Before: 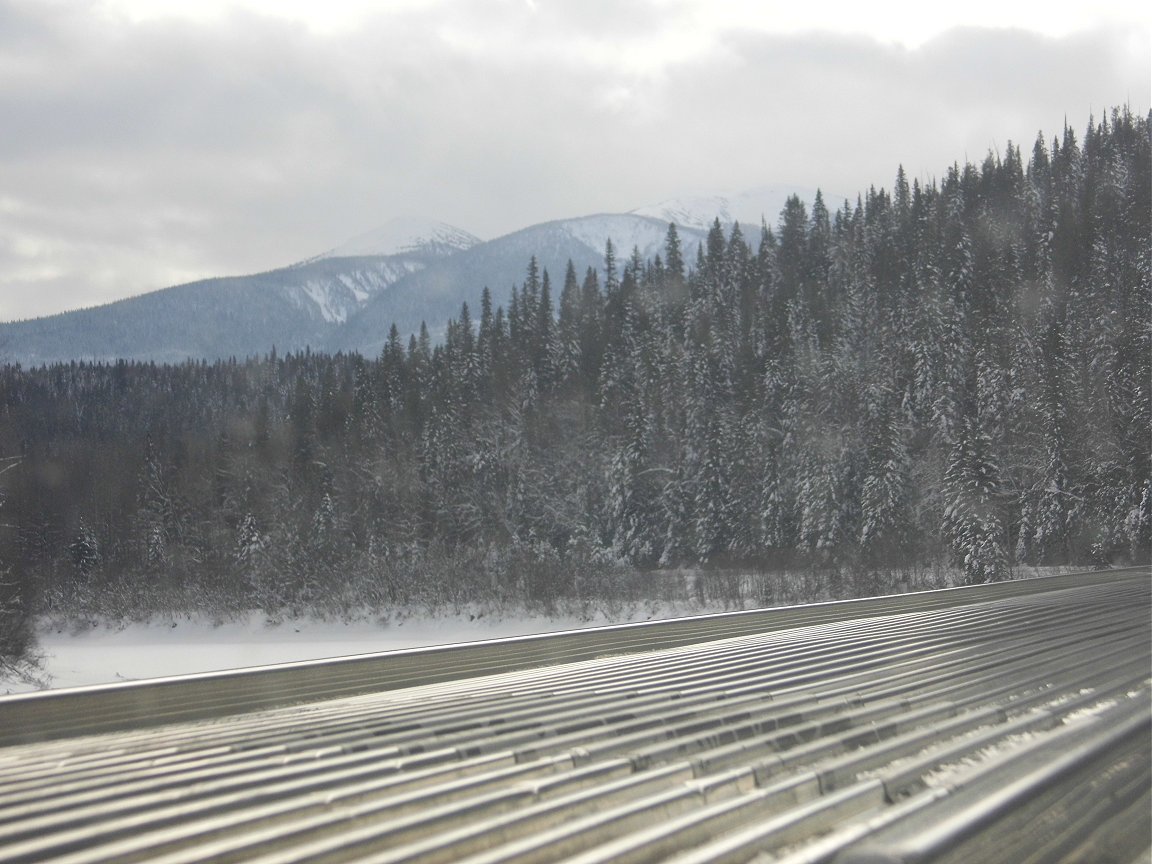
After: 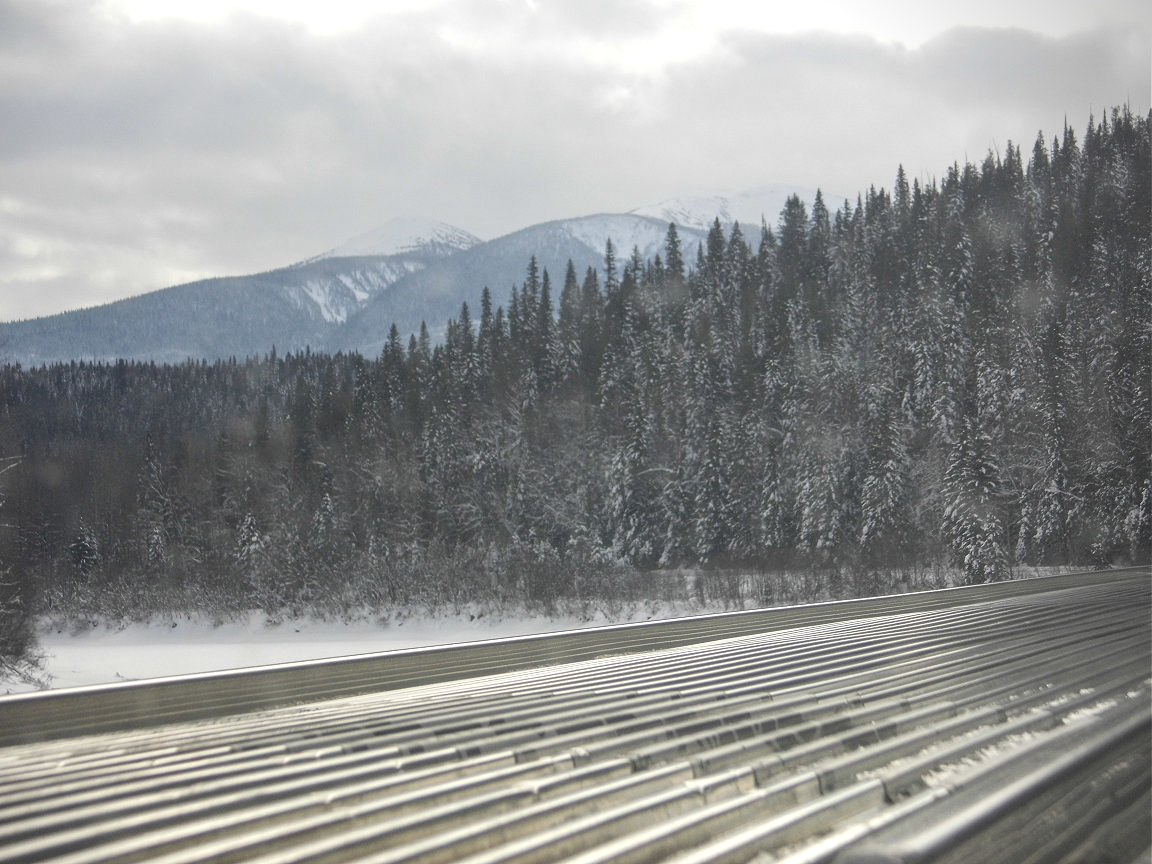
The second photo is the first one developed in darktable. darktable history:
vignetting: fall-off start 91.79%, center (-0.148, 0.01)
local contrast: detail 130%
